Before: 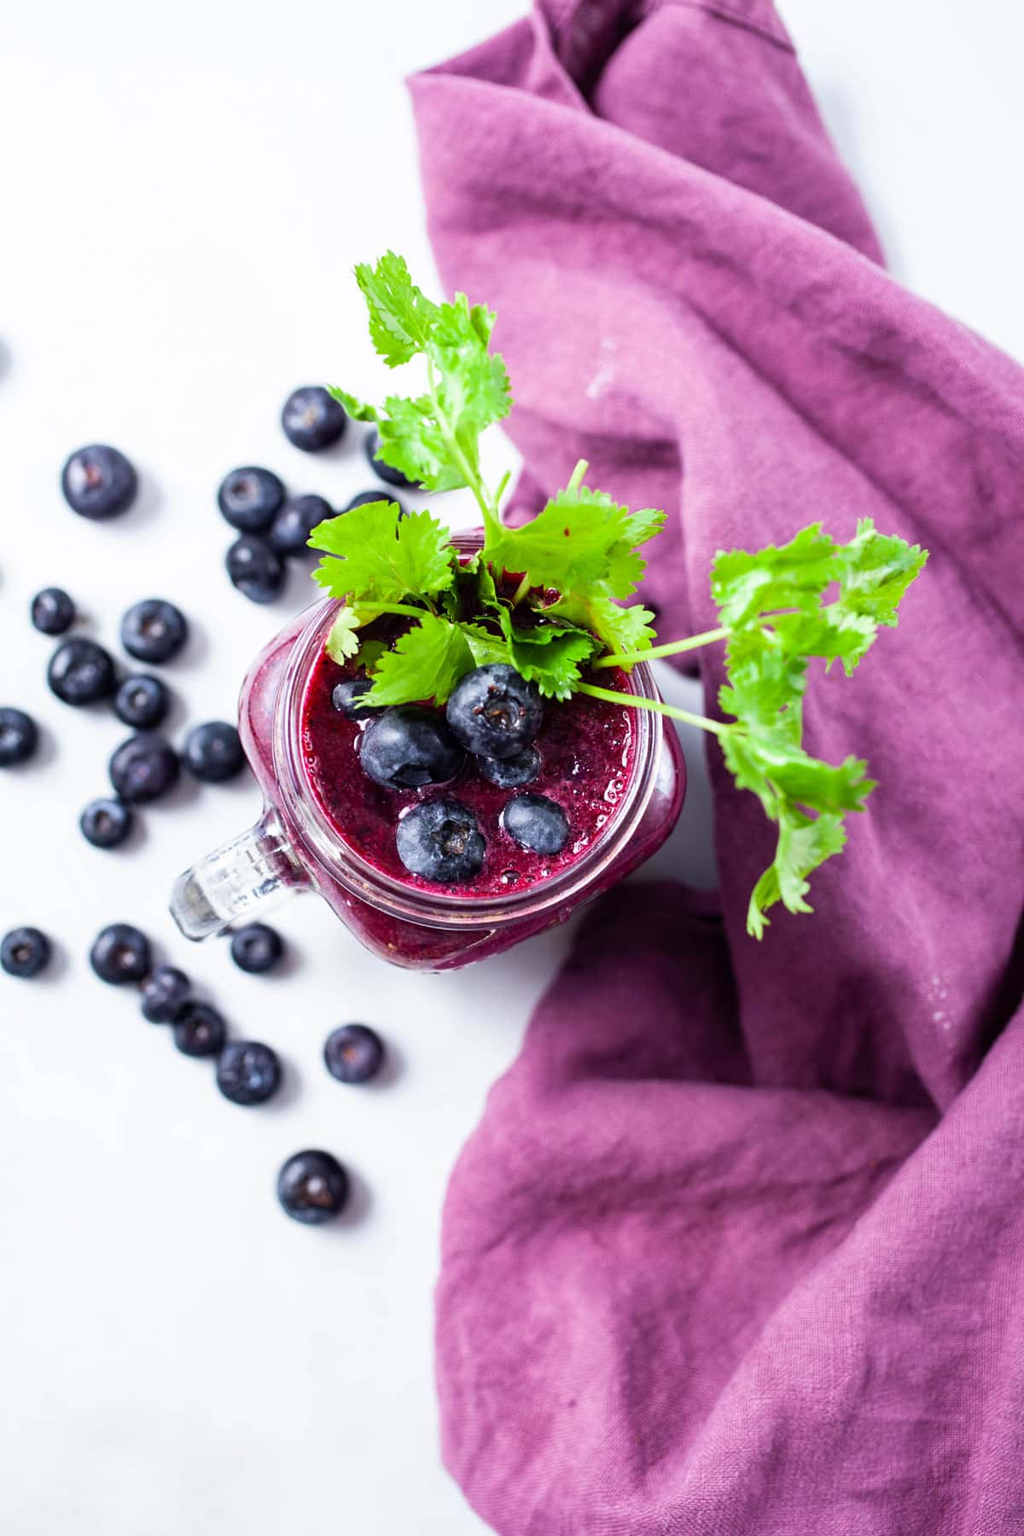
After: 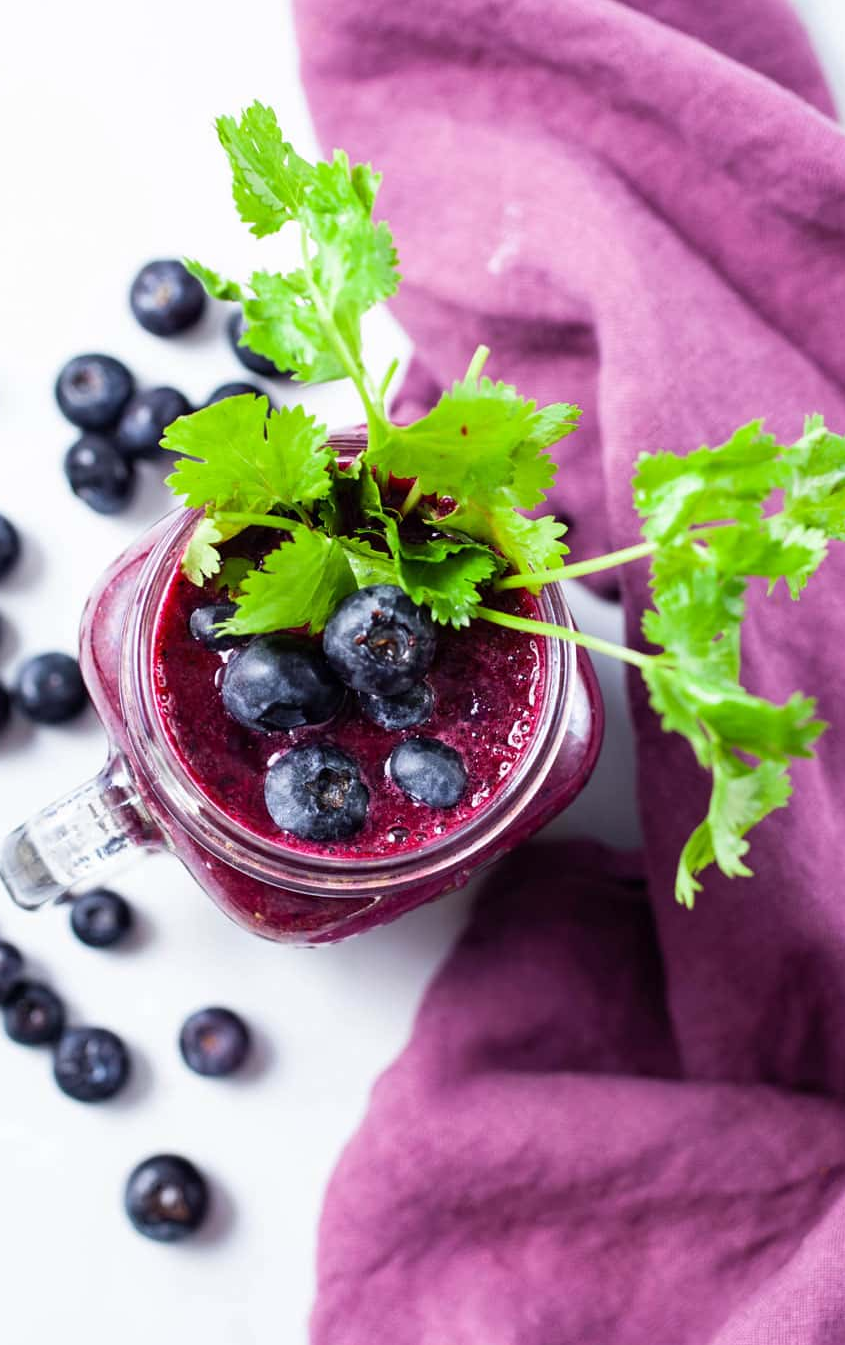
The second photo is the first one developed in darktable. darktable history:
crop and rotate: left 16.719%, top 10.743%, right 12.857%, bottom 14.488%
